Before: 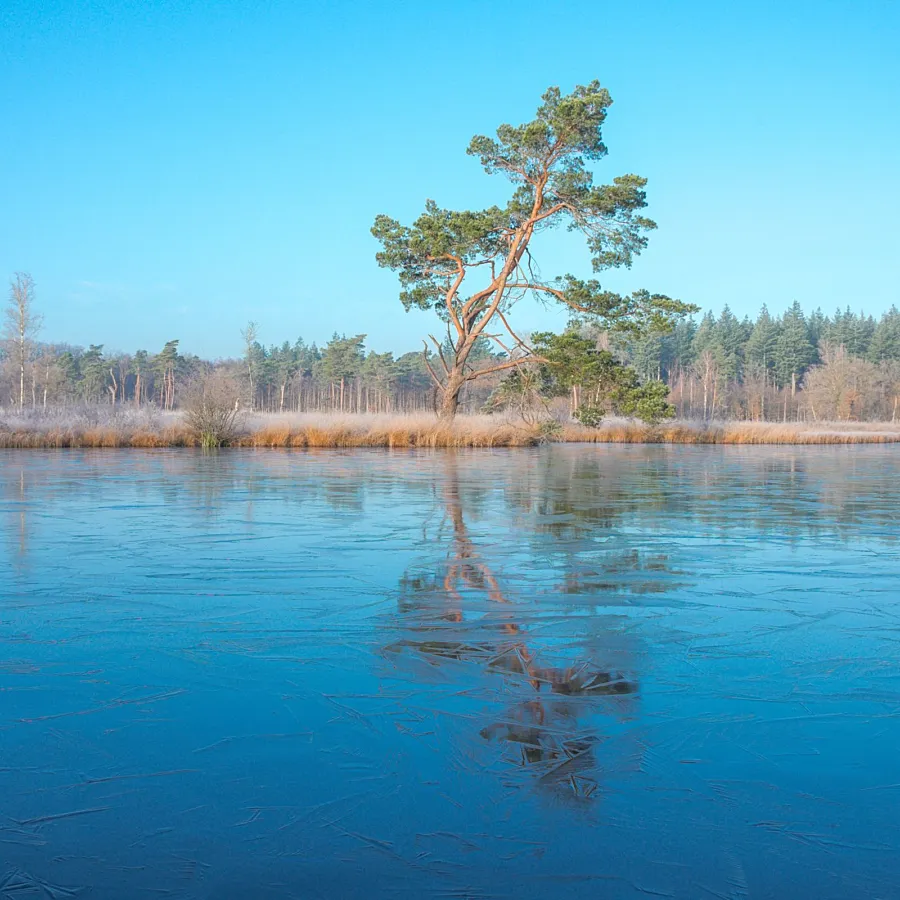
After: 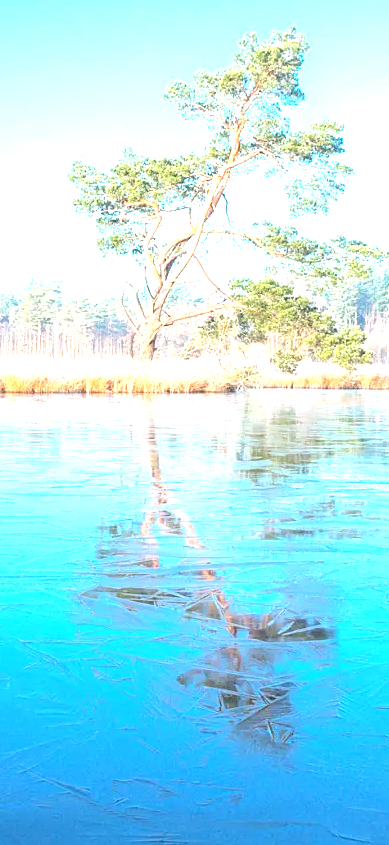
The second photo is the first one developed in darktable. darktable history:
crop: left 33.685%, top 6.016%, right 23.041%
exposure: black level correction 0, exposure 1.907 EV, compensate highlight preservation false
